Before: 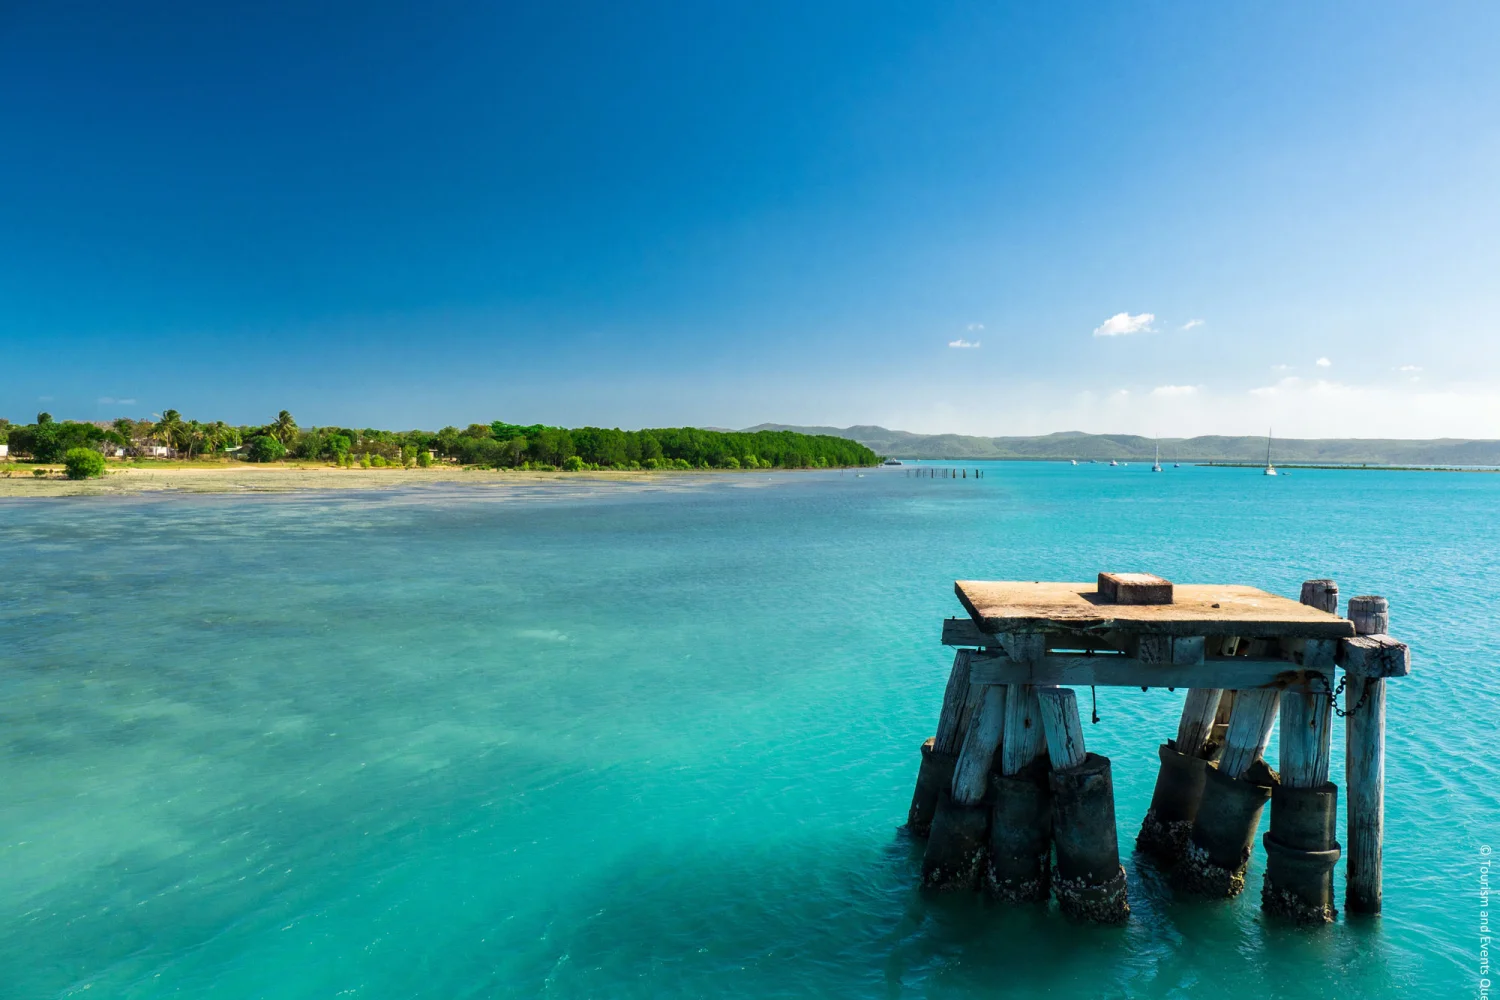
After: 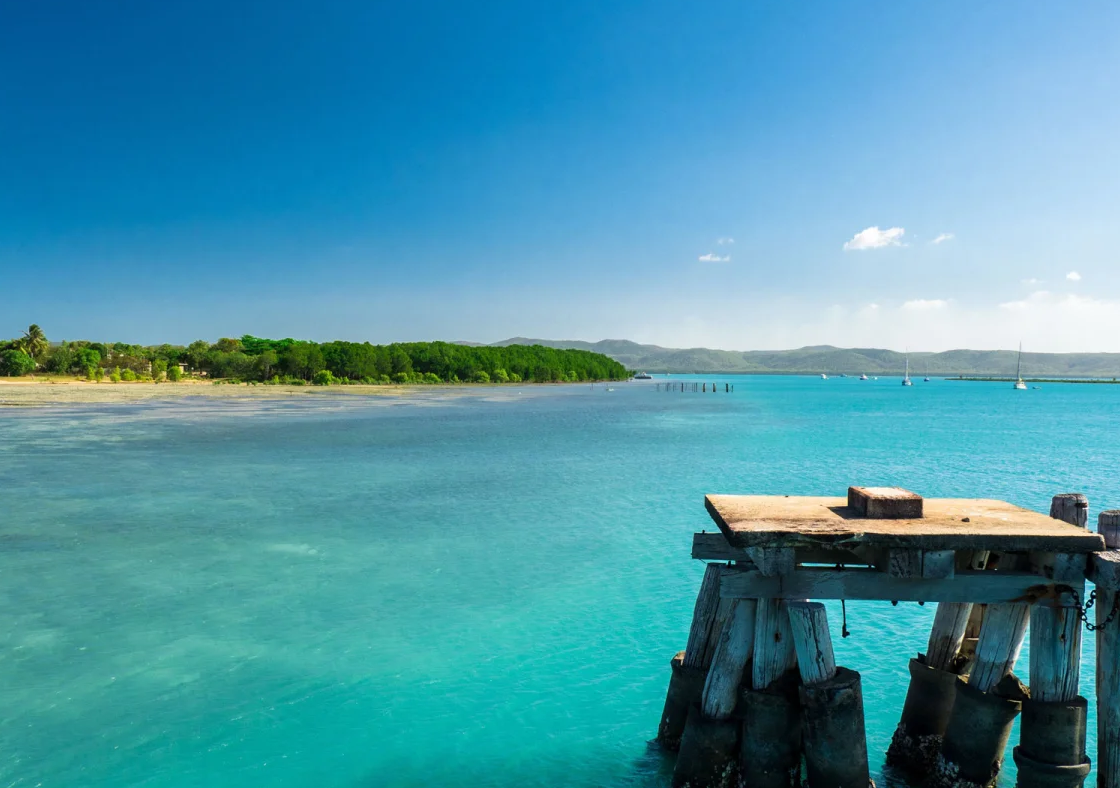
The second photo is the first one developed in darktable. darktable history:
crop: left 16.688%, top 8.636%, right 8.634%, bottom 12.545%
